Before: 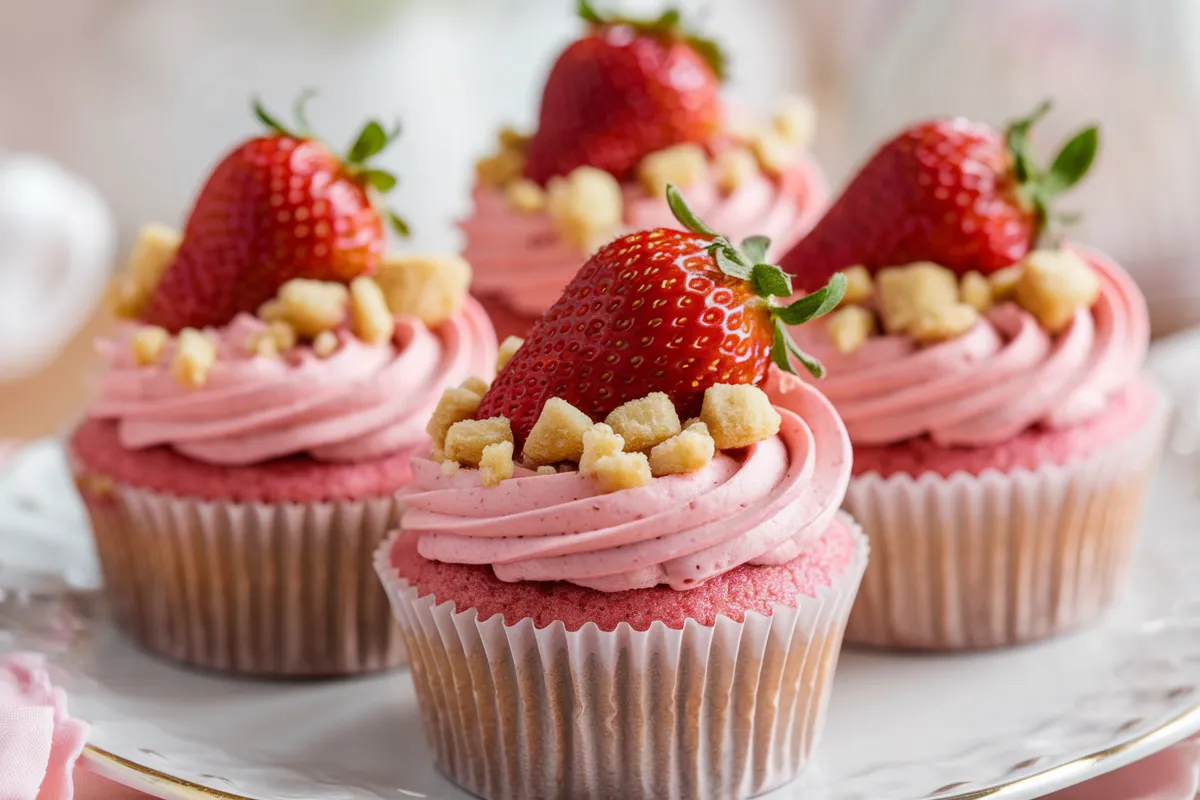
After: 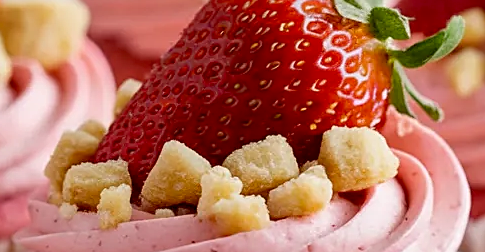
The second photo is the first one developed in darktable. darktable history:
exposure: black level correction 0.007, compensate highlight preservation false
sharpen: on, module defaults
crop: left 31.912%, top 32.162%, right 27.655%, bottom 36.247%
shadows and highlights: soften with gaussian
